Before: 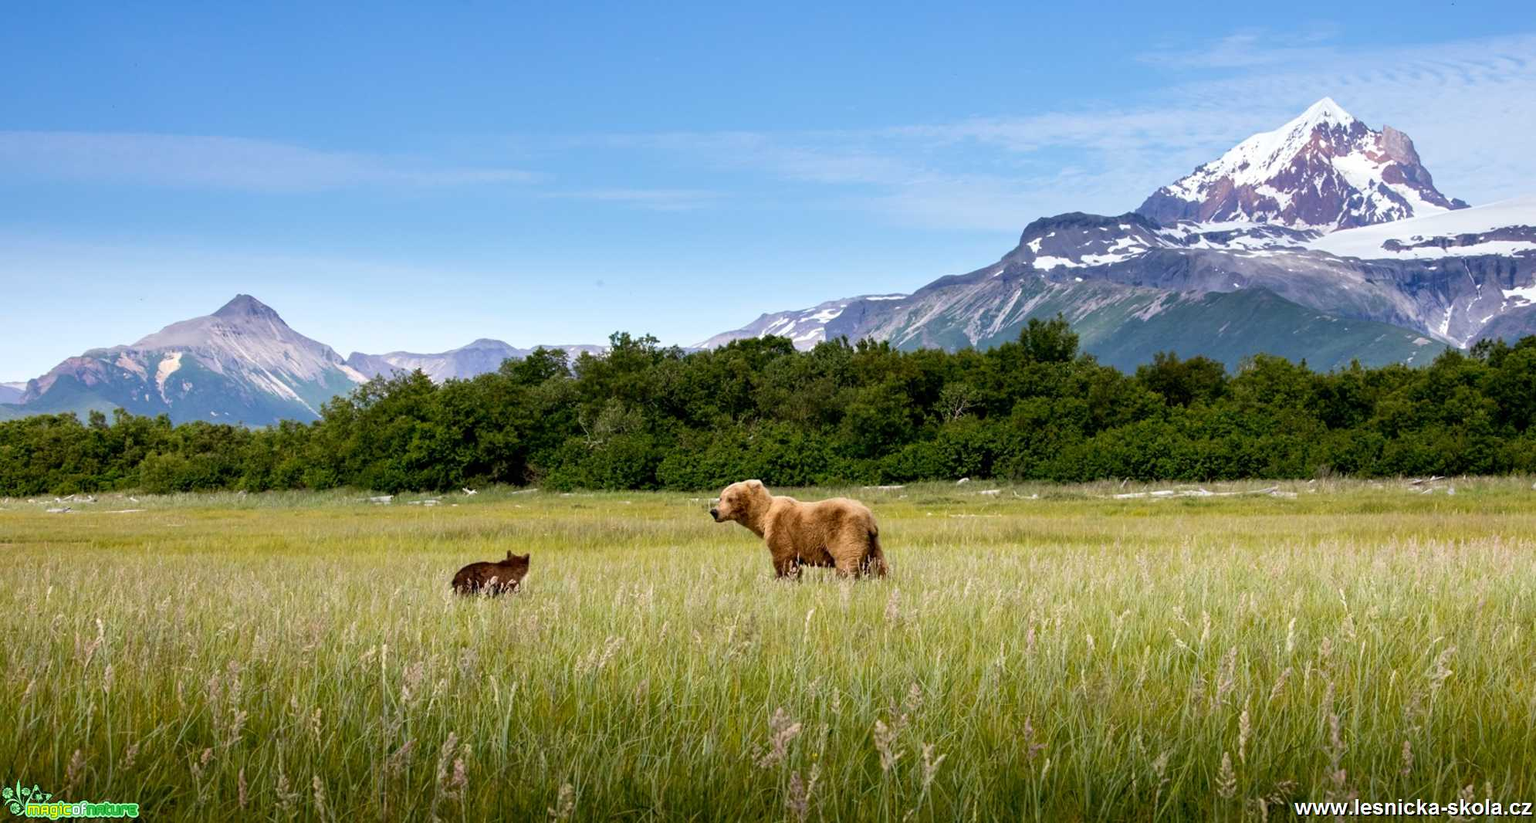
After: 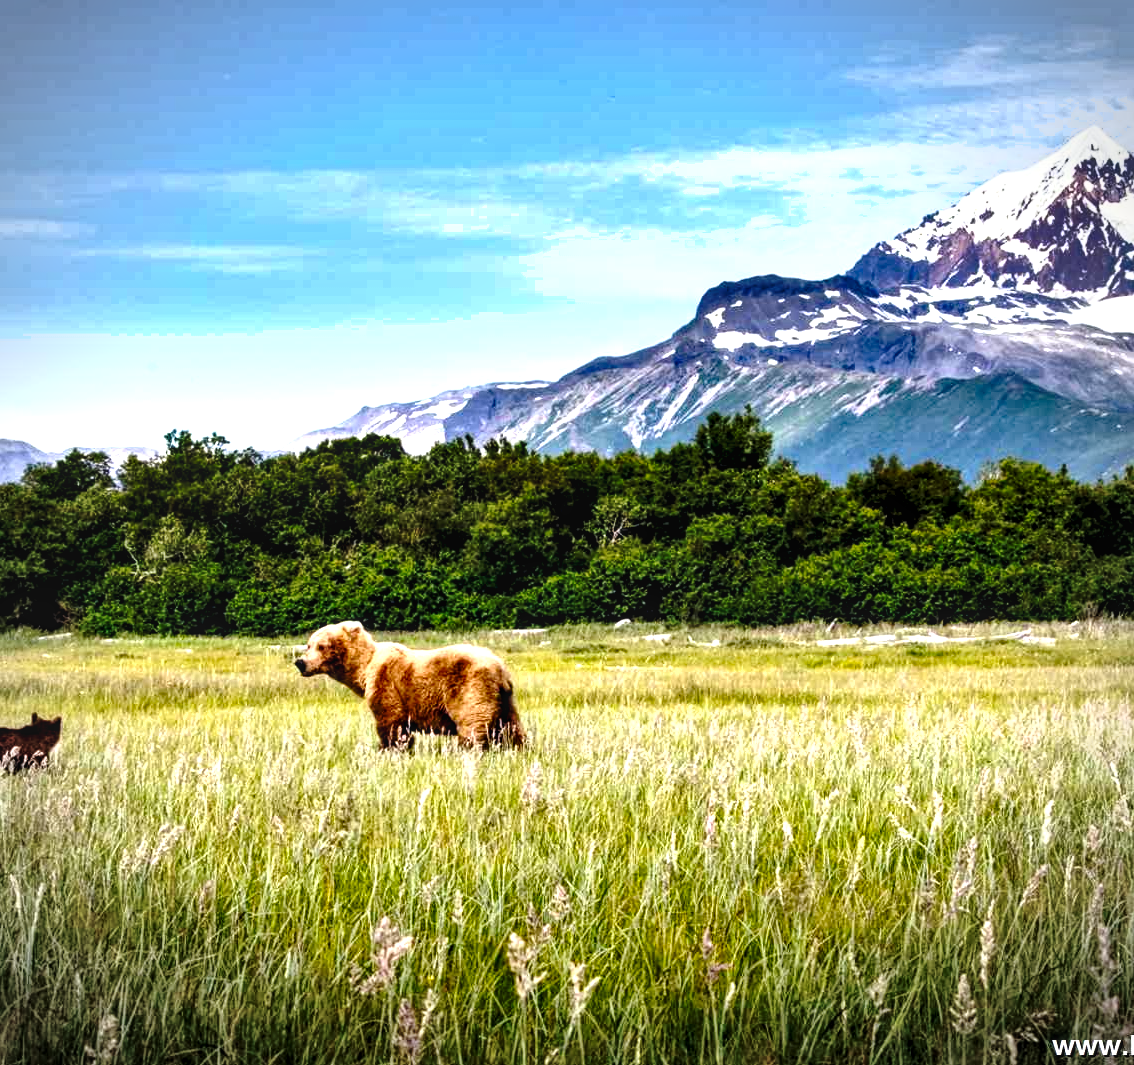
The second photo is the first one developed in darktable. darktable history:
crop: left 31.429%, top 0.019%, right 11.54%
exposure: exposure 0.721 EV, compensate exposure bias true, compensate highlight preservation false
shadows and highlights: low approximation 0.01, soften with gaussian
contrast equalizer: octaves 7, y [[0.6 ×6], [0.55 ×6], [0 ×6], [0 ×6], [0 ×6]]
vignetting: on, module defaults
base curve: curves: ch0 [(0, 0) (0.073, 0.04) (0.157, 0.139) (0.492, 0.492) (0.758, 0.758) (1, 1)], preserve colors none
local contrast: on, module defaults
